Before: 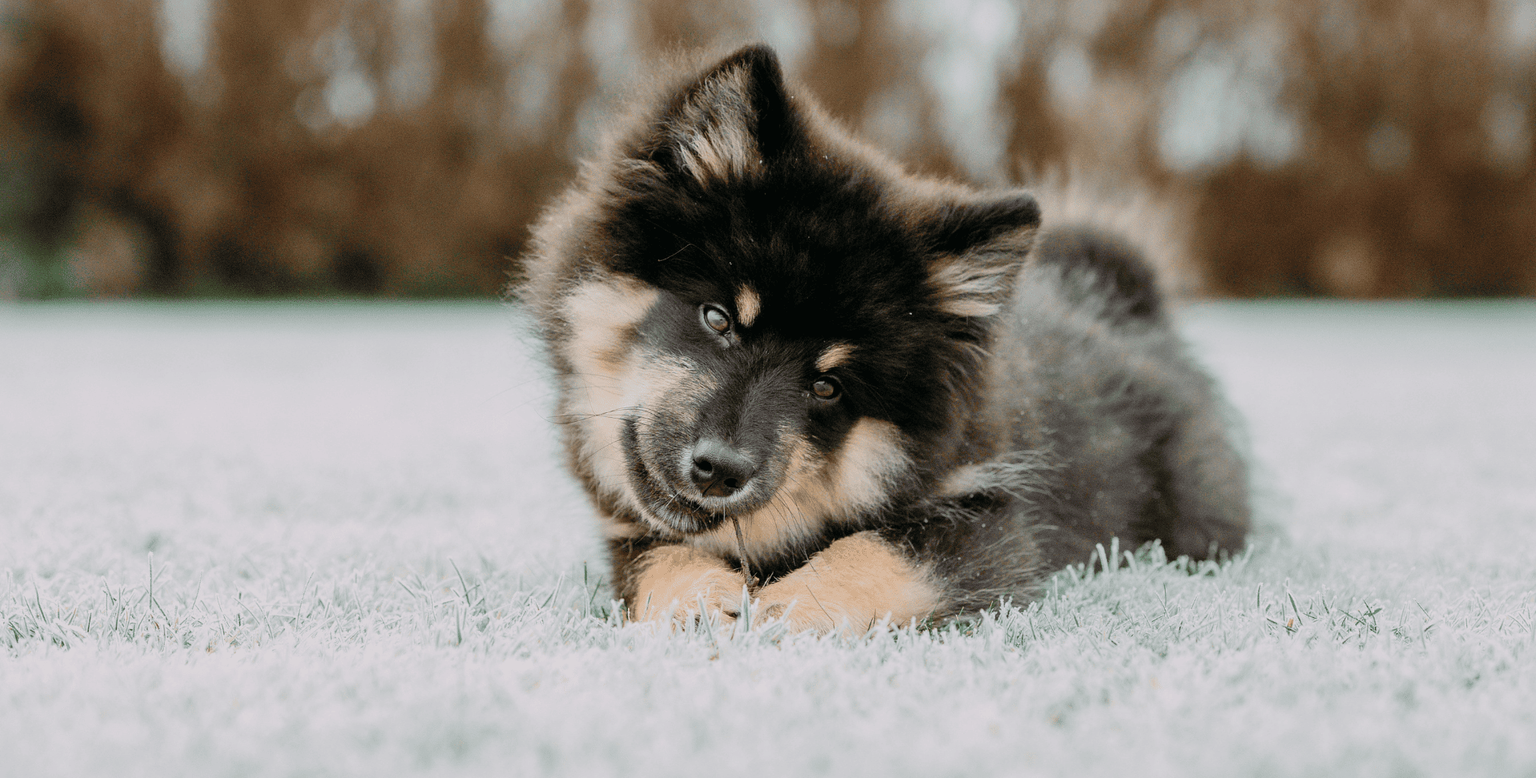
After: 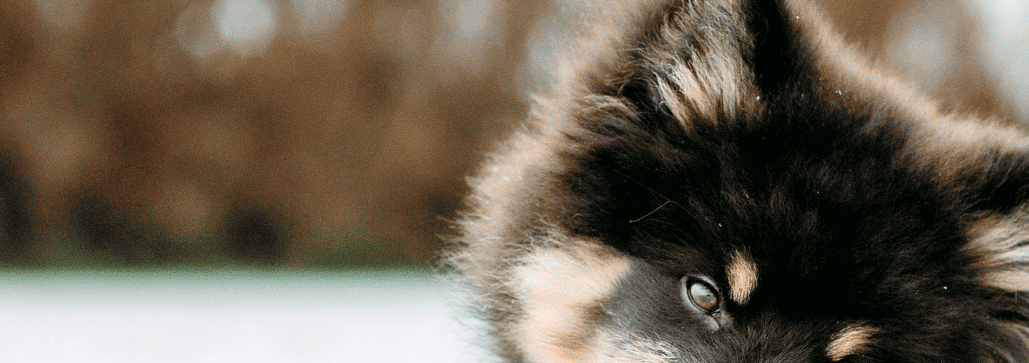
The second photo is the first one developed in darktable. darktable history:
crop: left 10.078%, top 10.737%, right 36.276%, bottom 51.827%
exposure: black level correction 0.001, exposure 0.499 EV, compensate exposure bias true, compensate highlight preservation false
